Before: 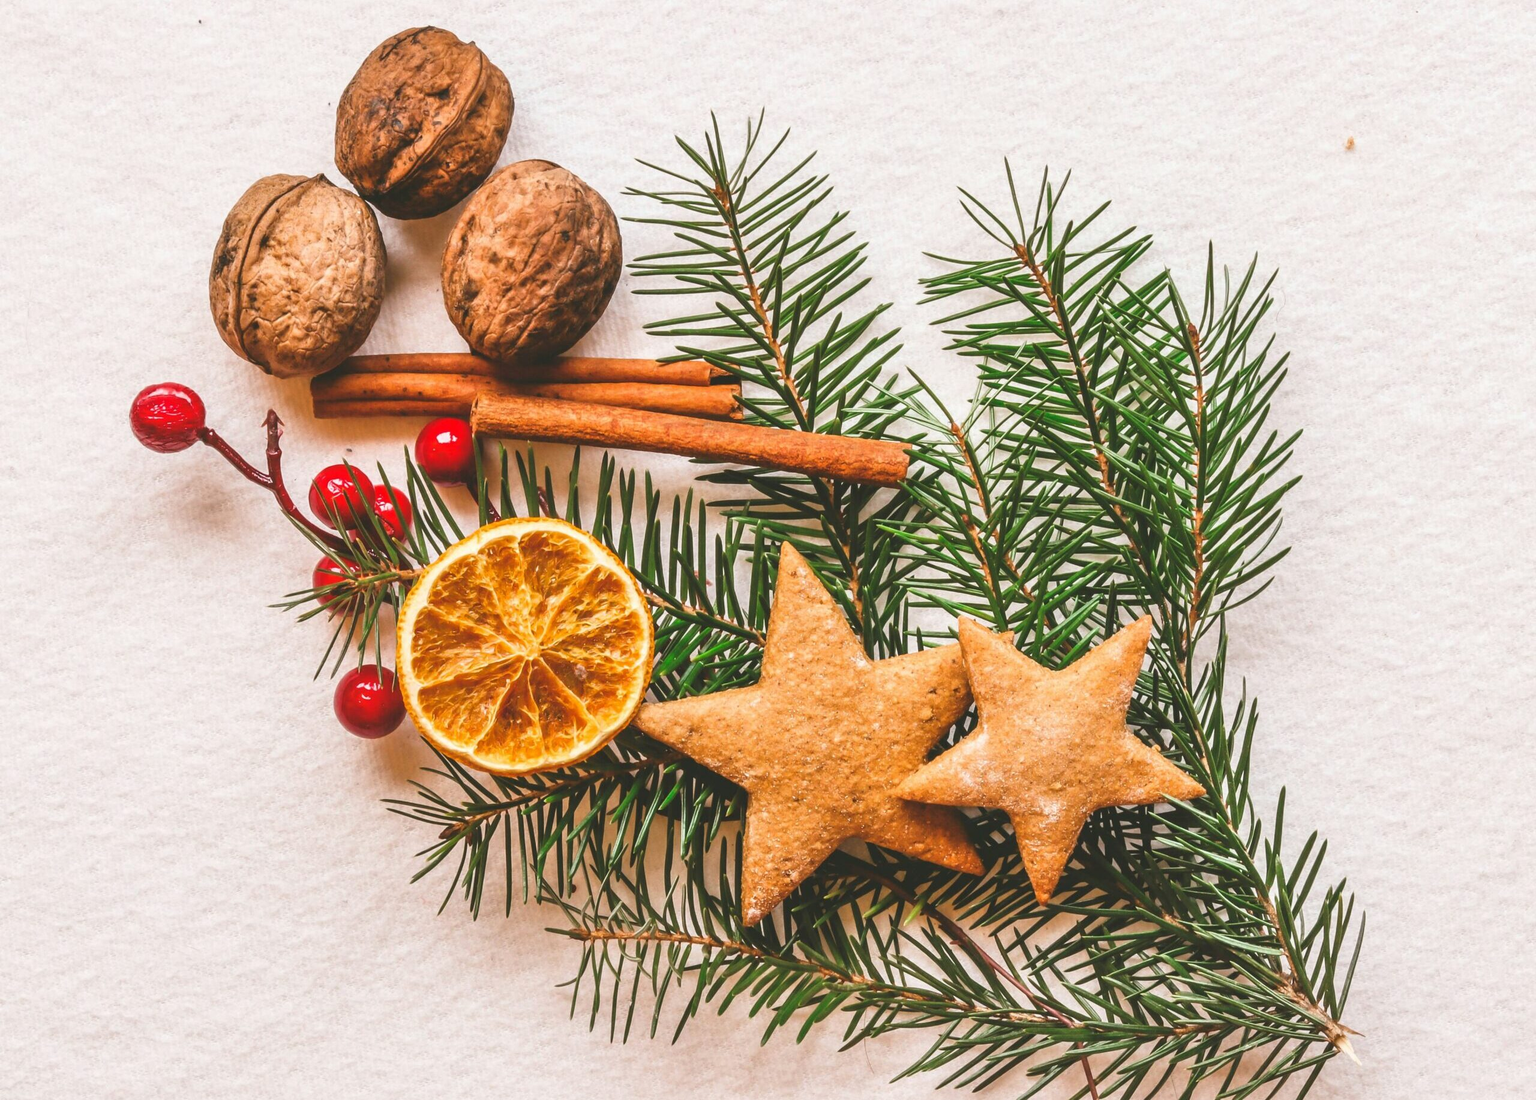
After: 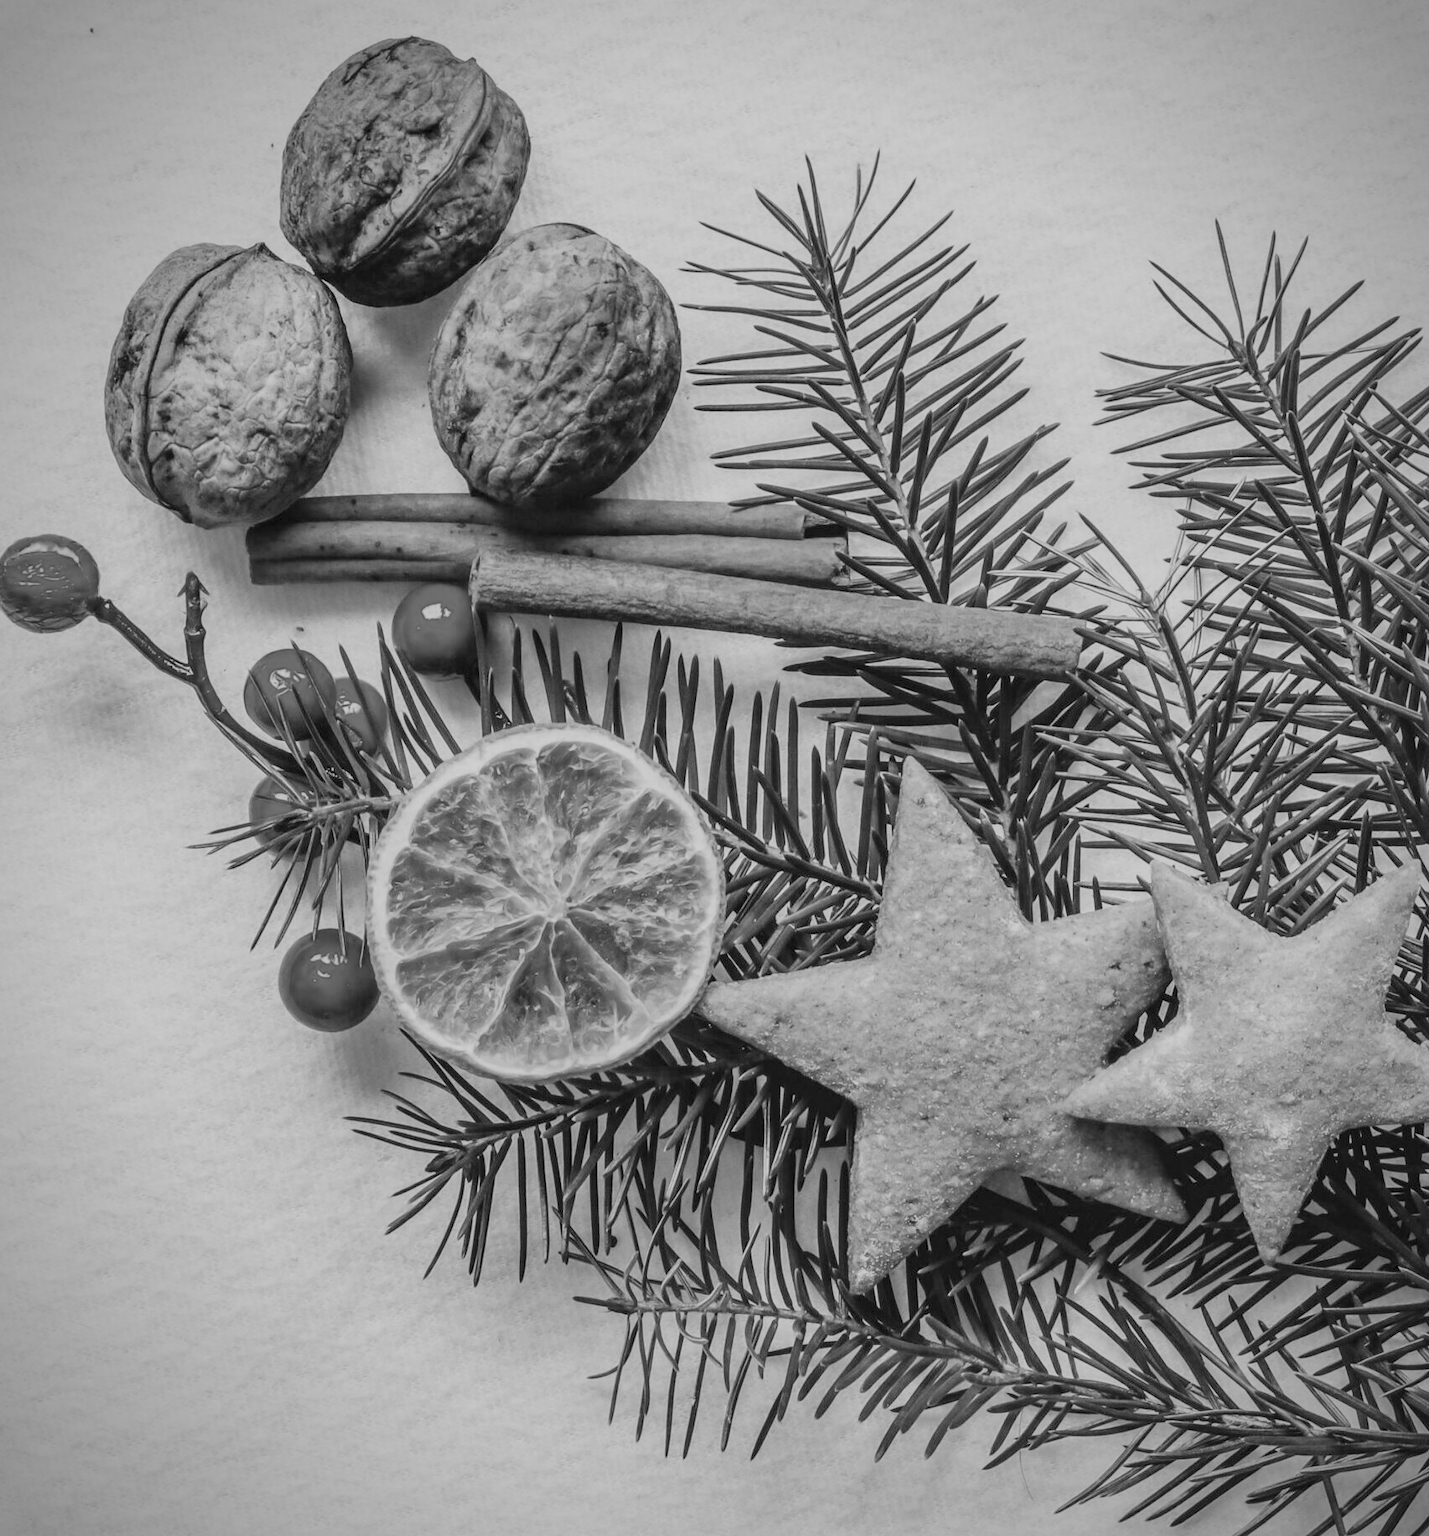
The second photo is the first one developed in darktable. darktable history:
local contrast: on, module defaults
color zones: curves: ch1 [(0.235, 0.558) (0.75, 0.5)]; ch2 [(0.25, 0.462) (0.749, 0.457)], mix 40.67%
vignetting: fall-off start 87%, automatic ratio true
crop and rotate: left 8.786%, right 24.548%
monochrome: on, module defaults
filmic rgb: black relative exposure -6.98 EV, white relative exposure 5.63 EV, hardness 2.86
